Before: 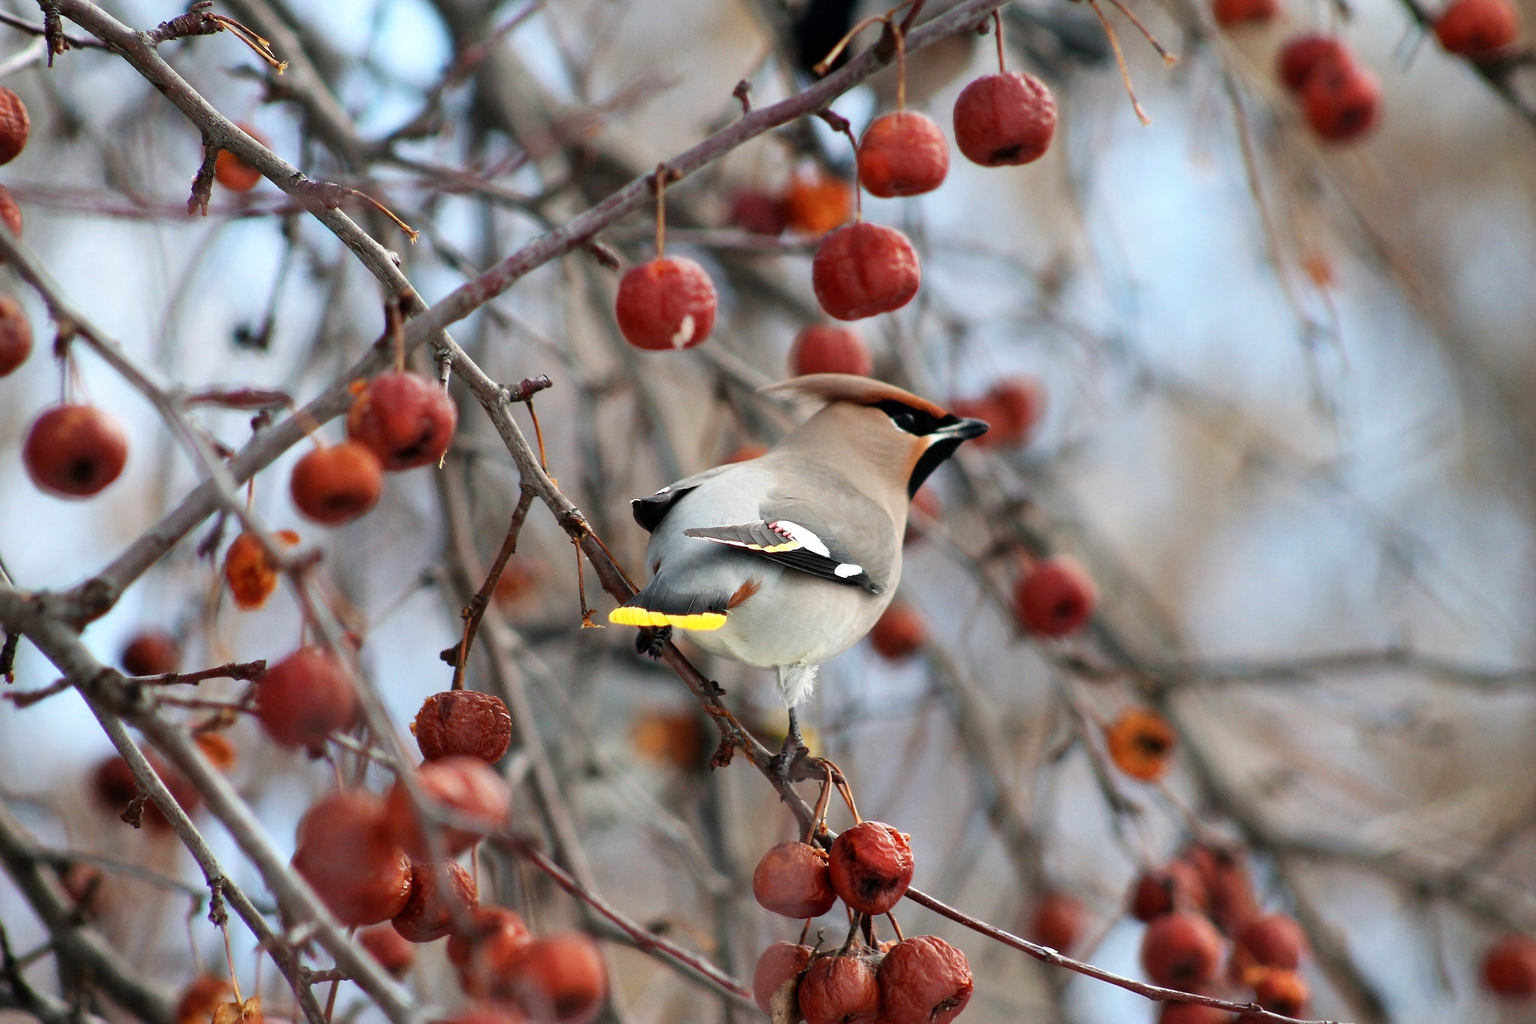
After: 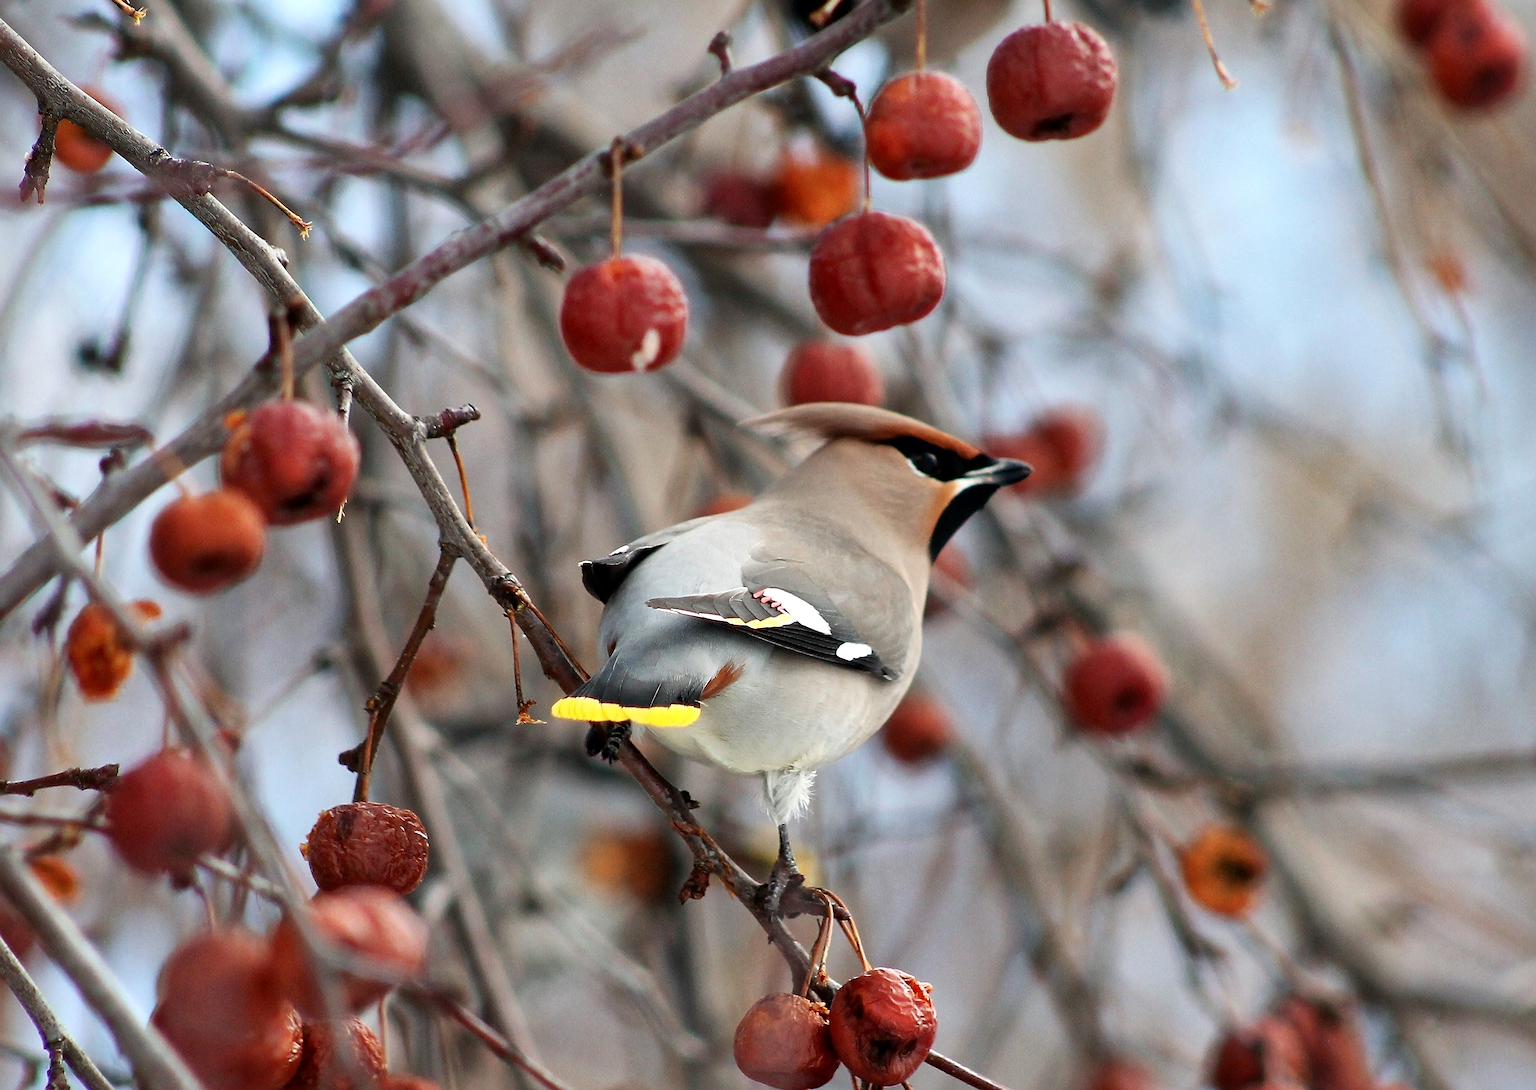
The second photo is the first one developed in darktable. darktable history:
sharpen: on, module defaults
local contrast: mode bilateral grid, contrast 20, coarseness 50, detail 120%, midtone range 0.2
crop: left 11.225%, top 5.381%, right 9.565%, bottom 10.314%
